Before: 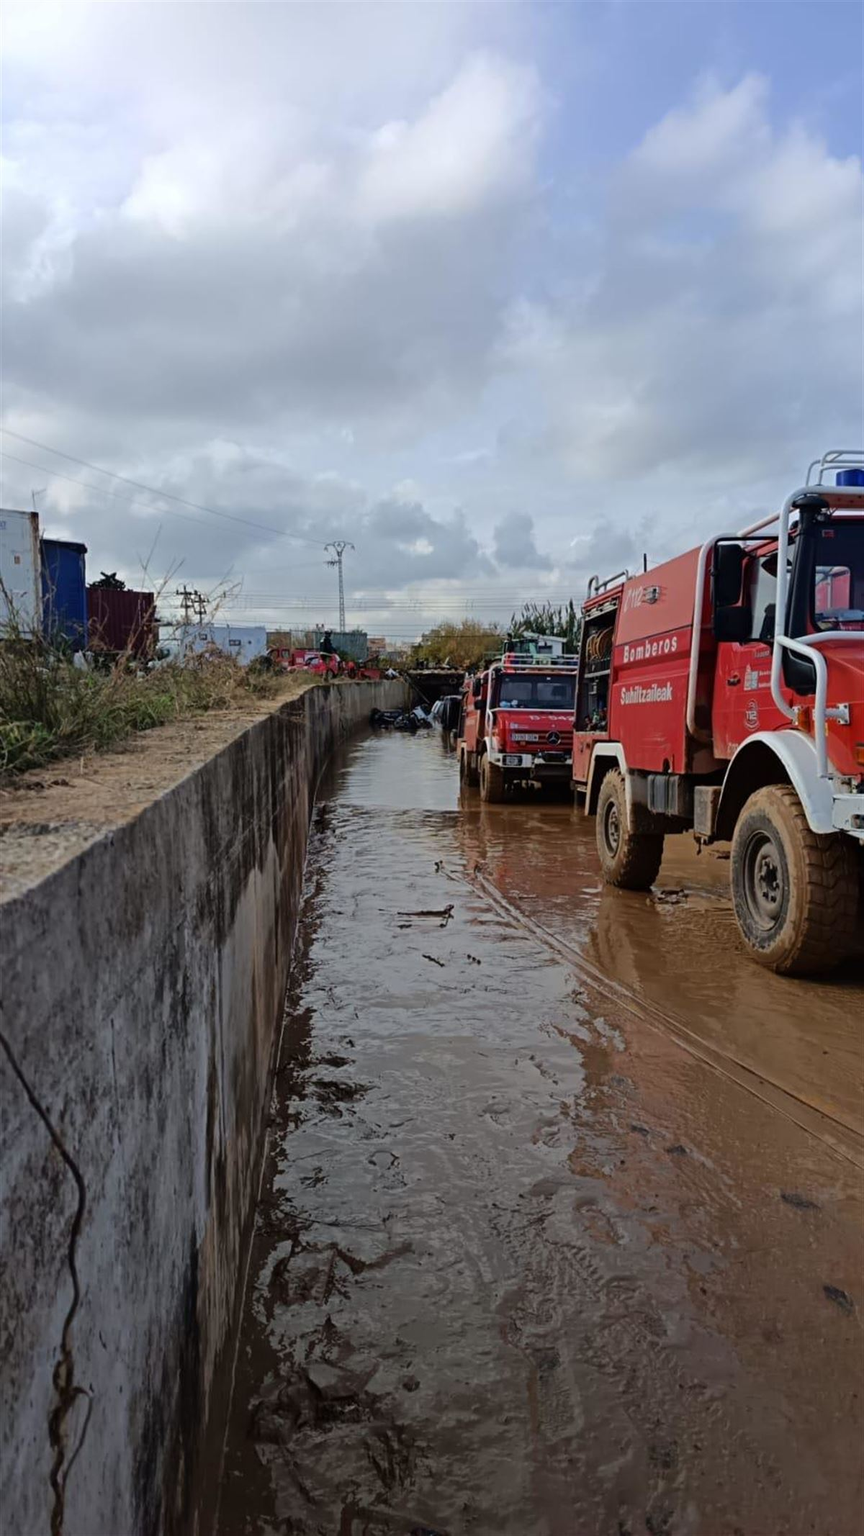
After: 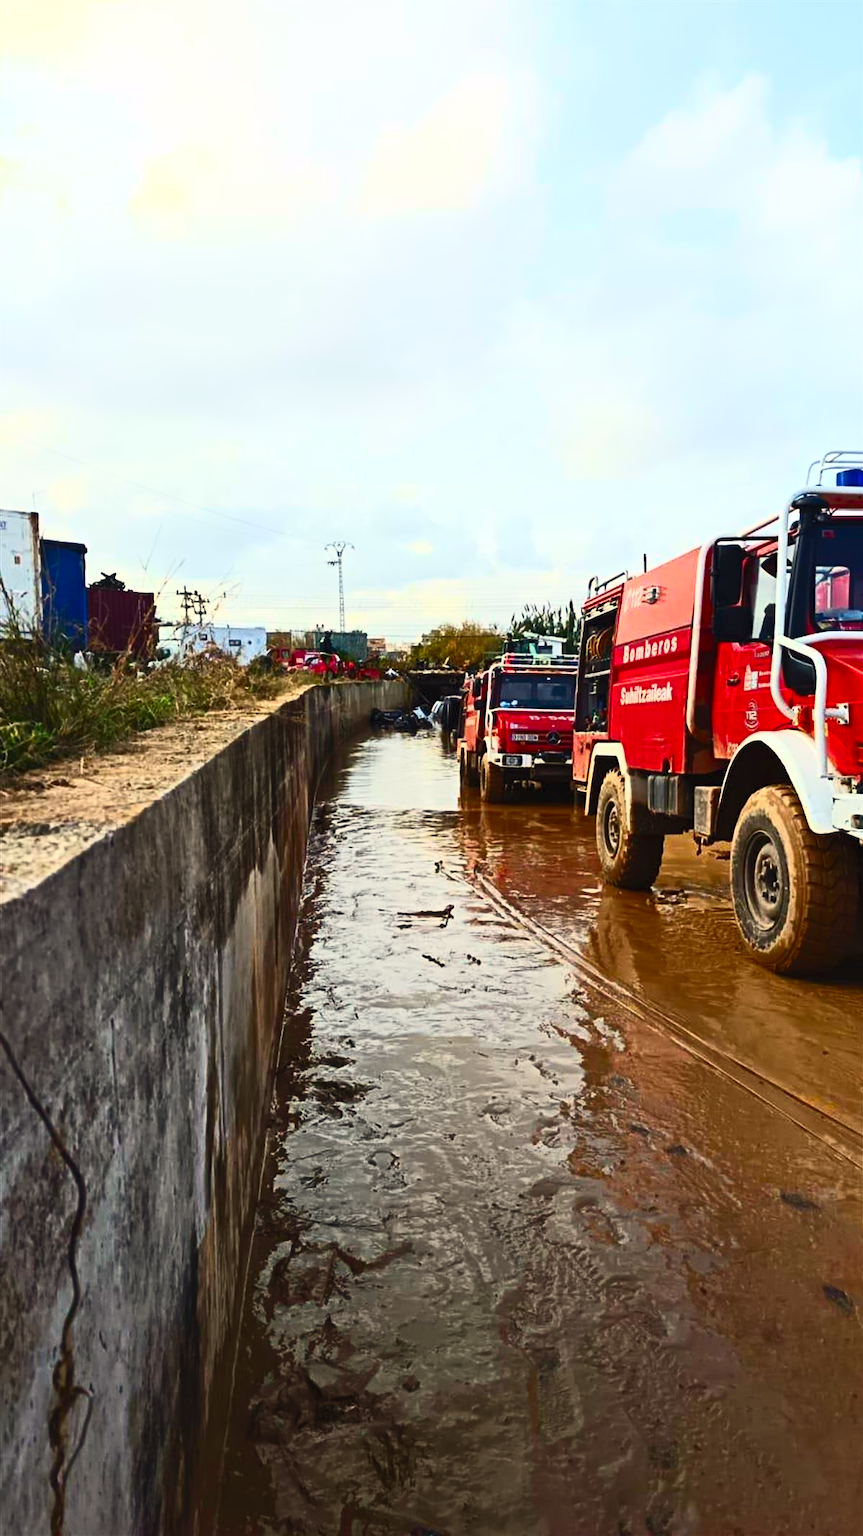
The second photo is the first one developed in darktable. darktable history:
contrast brightness saturation: contrast 0.83, brightness 0.59, saturation 0.59
white balance: red 1.029, blue 0.92
color balance: output saturation 110%
